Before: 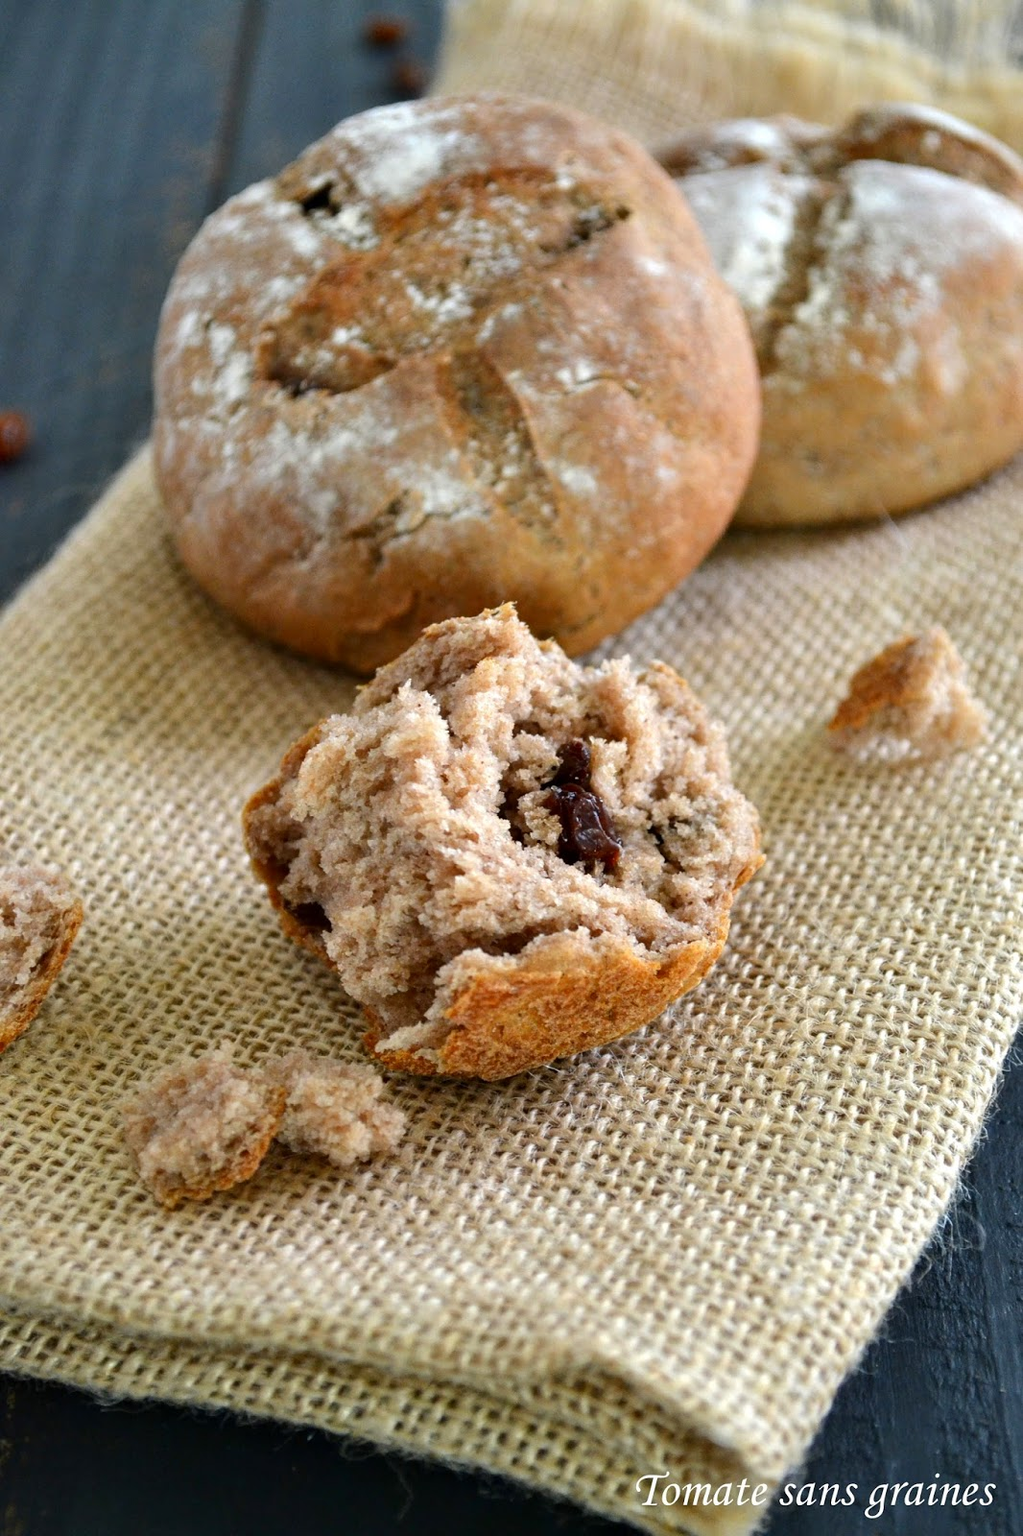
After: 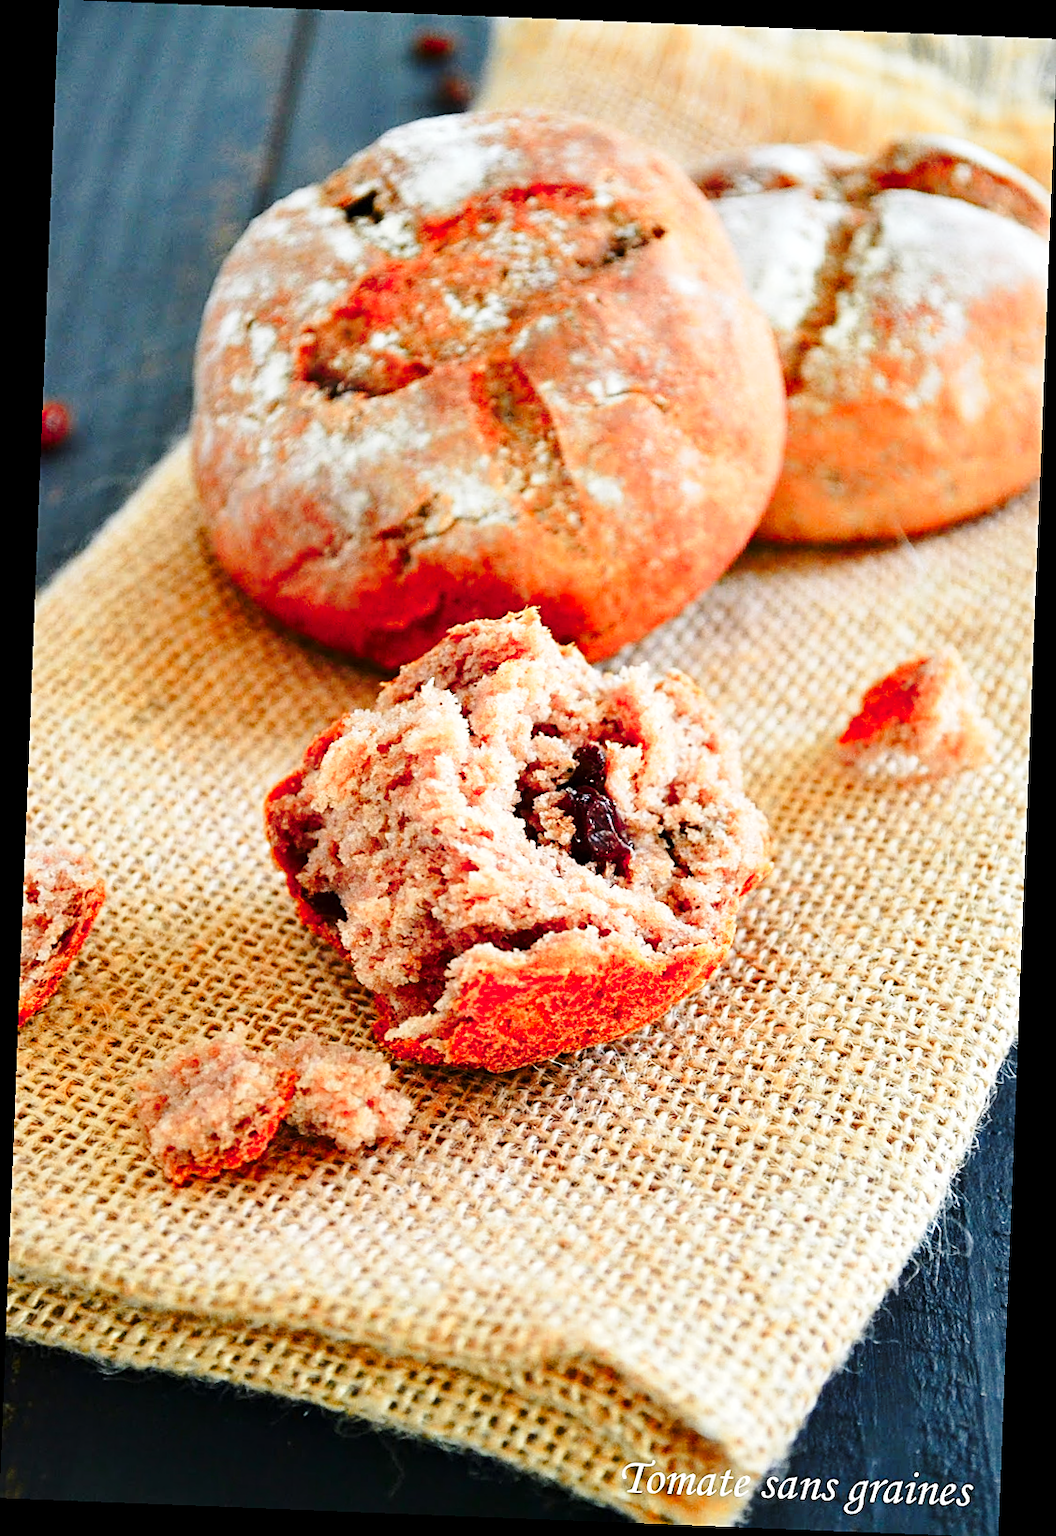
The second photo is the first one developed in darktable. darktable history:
base curve: curves: ch0 [(0, 0) (0.028, 0.03) (0.121, 0.232) (0.46, 0.748) (0.859, 0.968) (1, 1)], preserve colors none
sharpen: on, module defaults
rotate and perspective: rotation 2.27°, automatic cropping off
color zones: curves: ch1 [(0.24, 0.629) (0.75, 0.5)]; ch2 [(0.255, 0.454) (0.745, 0.491)], mix 102.12%
